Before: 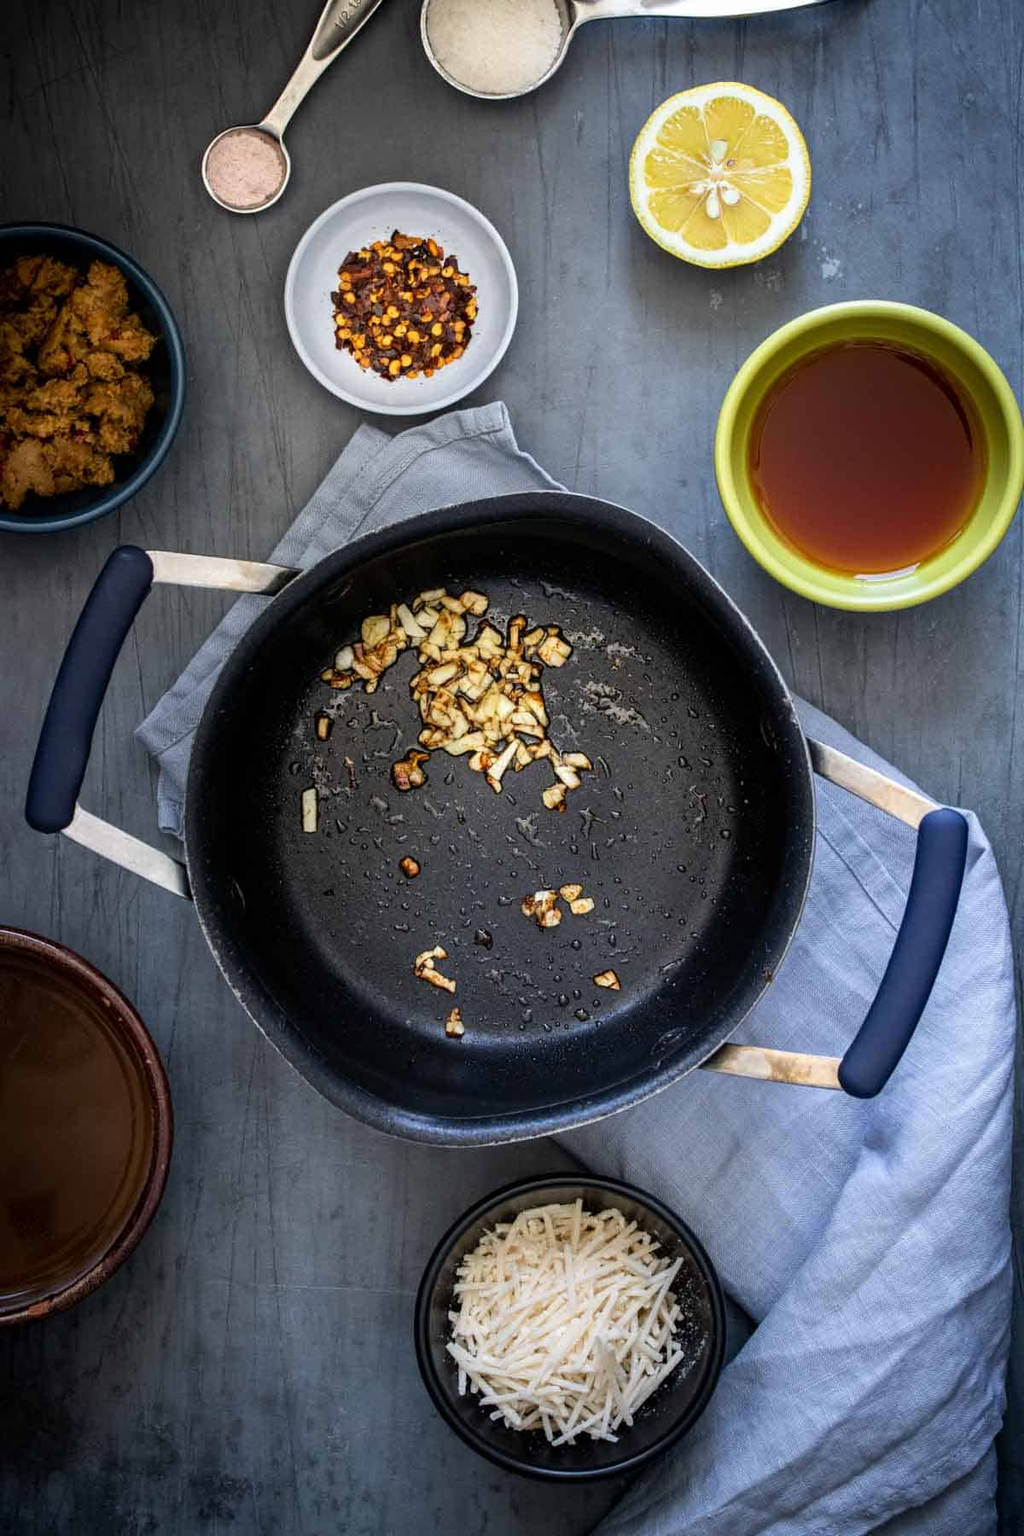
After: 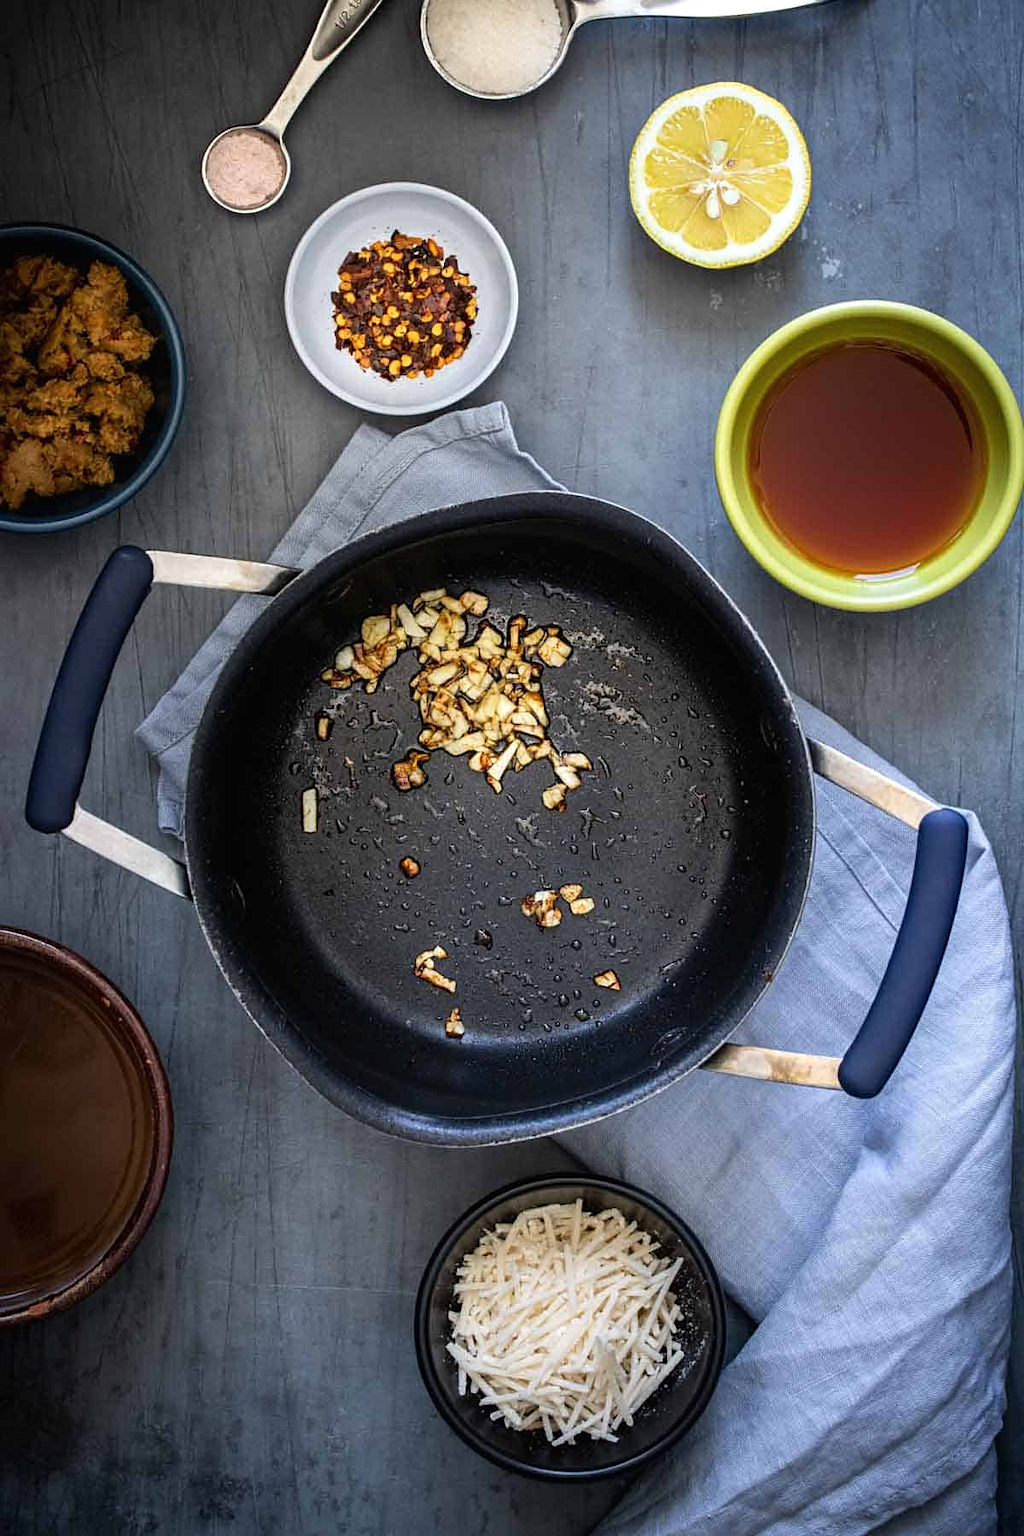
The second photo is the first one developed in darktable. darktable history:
exposure: black level correction -0.001, exposure 0.08 EV, compensate exposure bias true, compensate highlight preservation false
sharpen: amount 0.214
